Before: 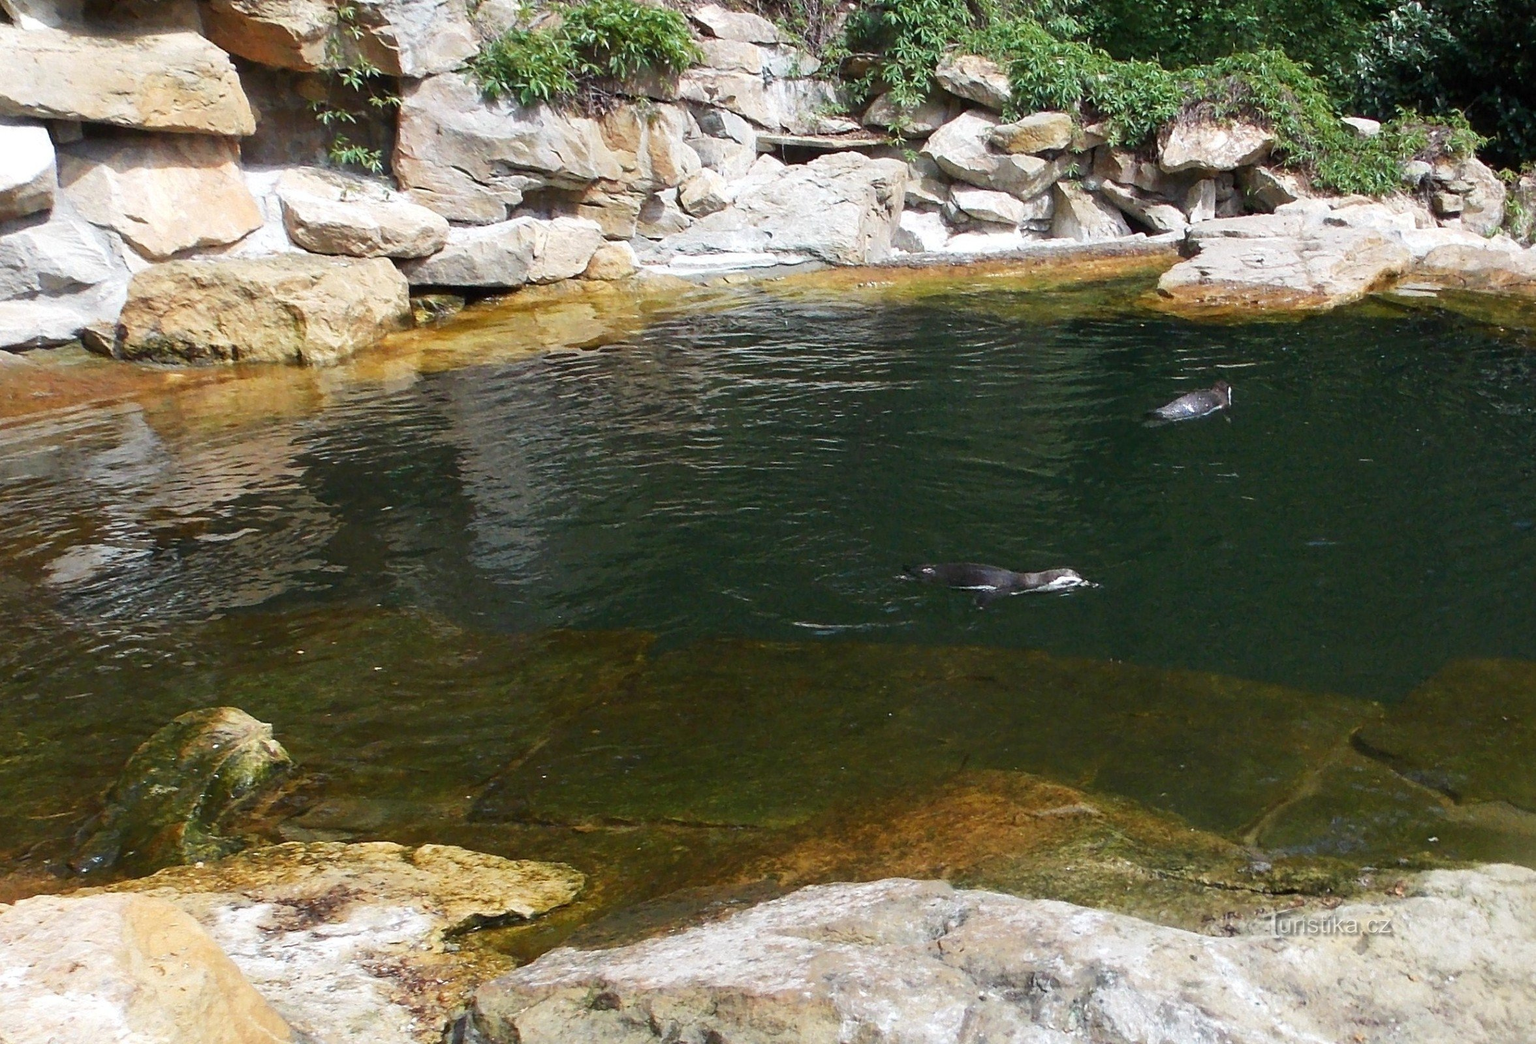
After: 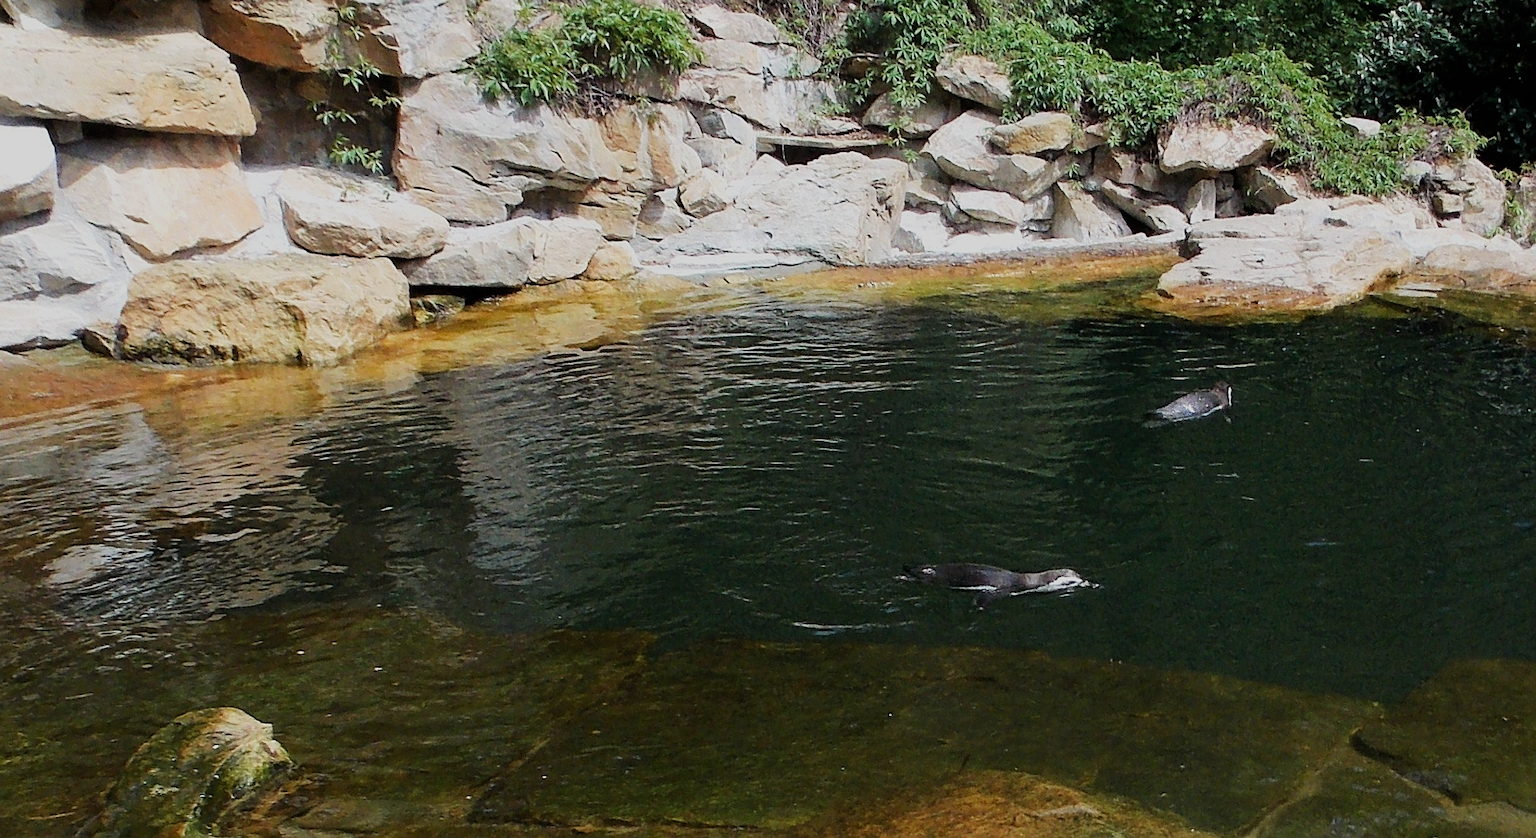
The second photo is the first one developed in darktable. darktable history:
sharpen: on, module defaults
filmic rgb: black relative exposure -7.65 EV, white relative exposure 4.56 EV, threshold 3.05 EV, hardness 3.61, enable highlight reconstruction true
crop: bottom 19.685%
